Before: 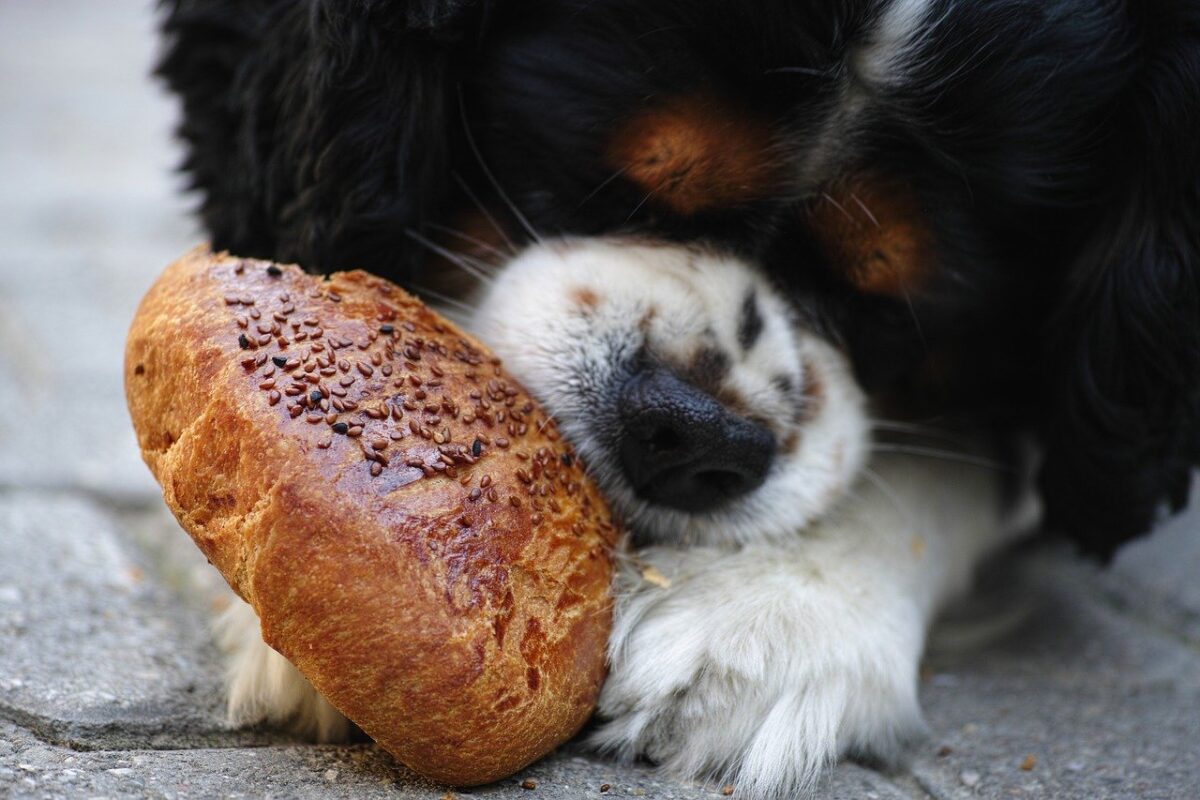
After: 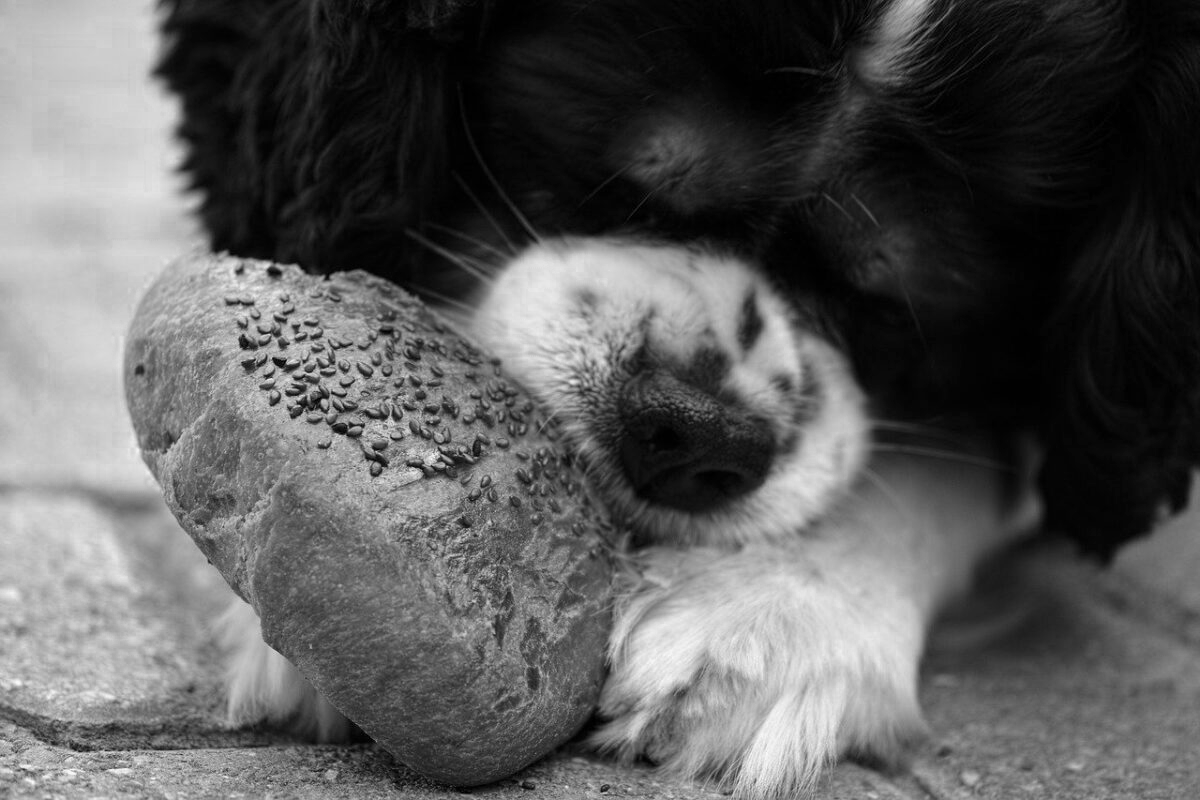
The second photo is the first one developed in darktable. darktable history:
levels: levels [0.016, 0.484, 0.953]
color zones: curves: ch0 [(0, 0.613) (0.01, 0.613) (0.245, 0.448) (0.498, 0.529) (0.642, 0.665) (0.879, 0.777) (0.99, 0.613)]; ch1 [(0, 0) (0.143, 0) (0.286, 0) (0.429, 0) (0.571, 0) (0.714, 0) (0.857, 0)]
shadows and highlights: radius 119.92, shadows 21.3, white point adjustment -9.6, highlights -15.34, soften with gaussian
